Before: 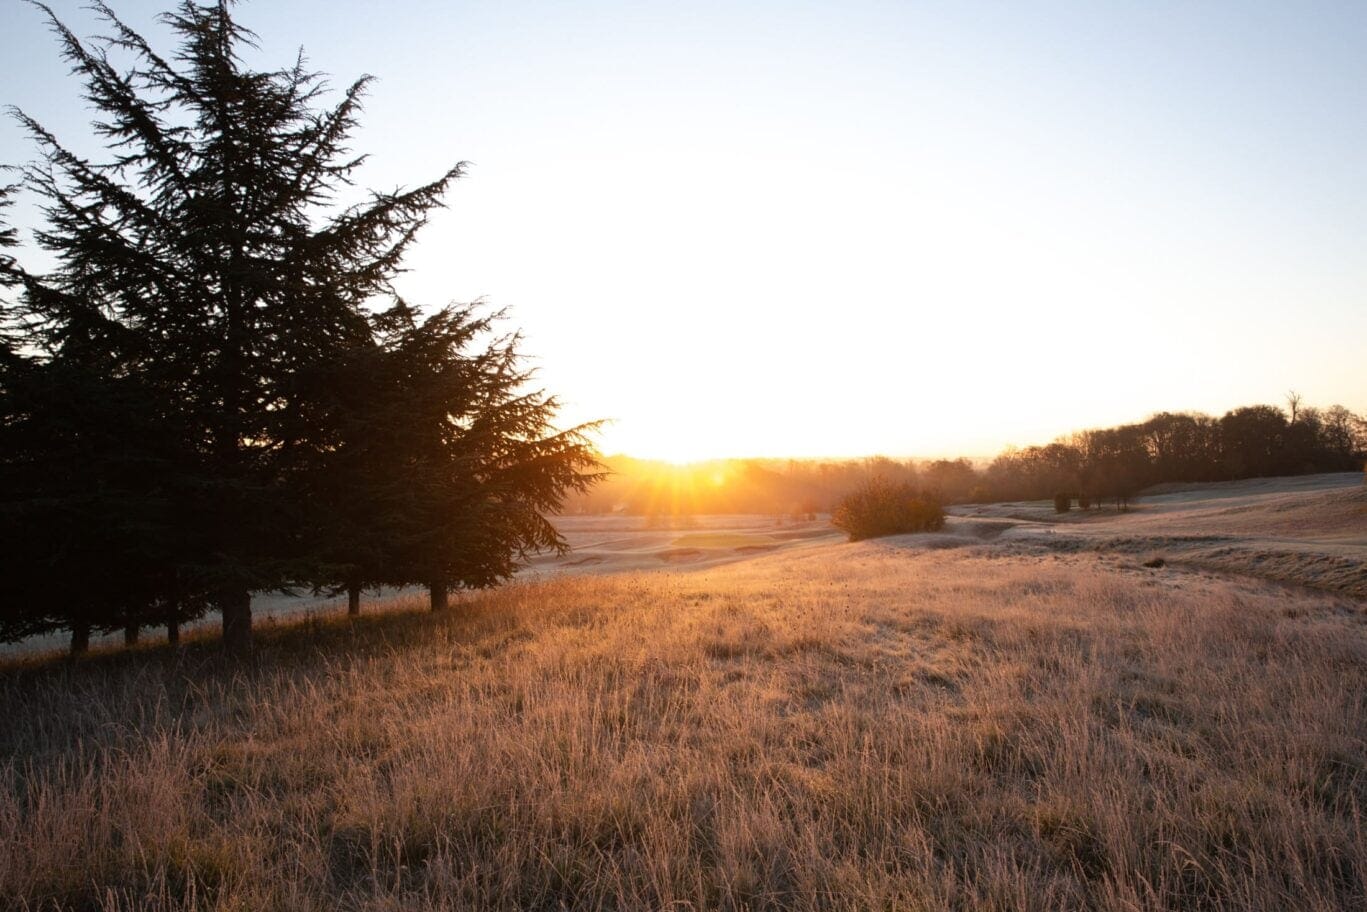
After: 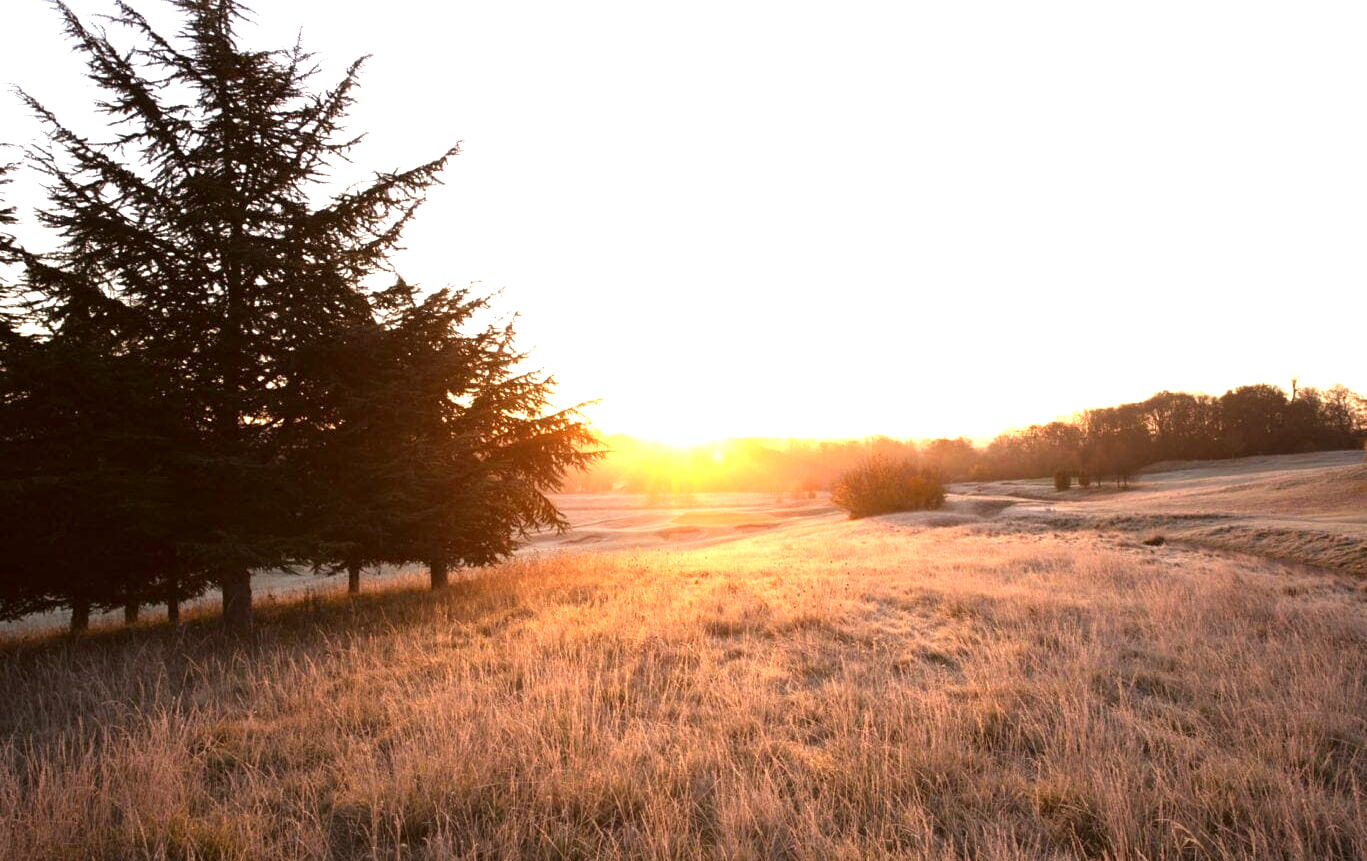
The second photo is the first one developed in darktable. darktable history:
exposure: black level correction 0, exposure 1.1 EV, compensate exposure bias true, compensate highlight preservation false
crop and rotate: top 2.479%, bottom 3.018%
color correction: highlights a* 6.27, highlights b* 8.19, shadows a* 5.94, shadows b* 7.23, saturation 0.9
